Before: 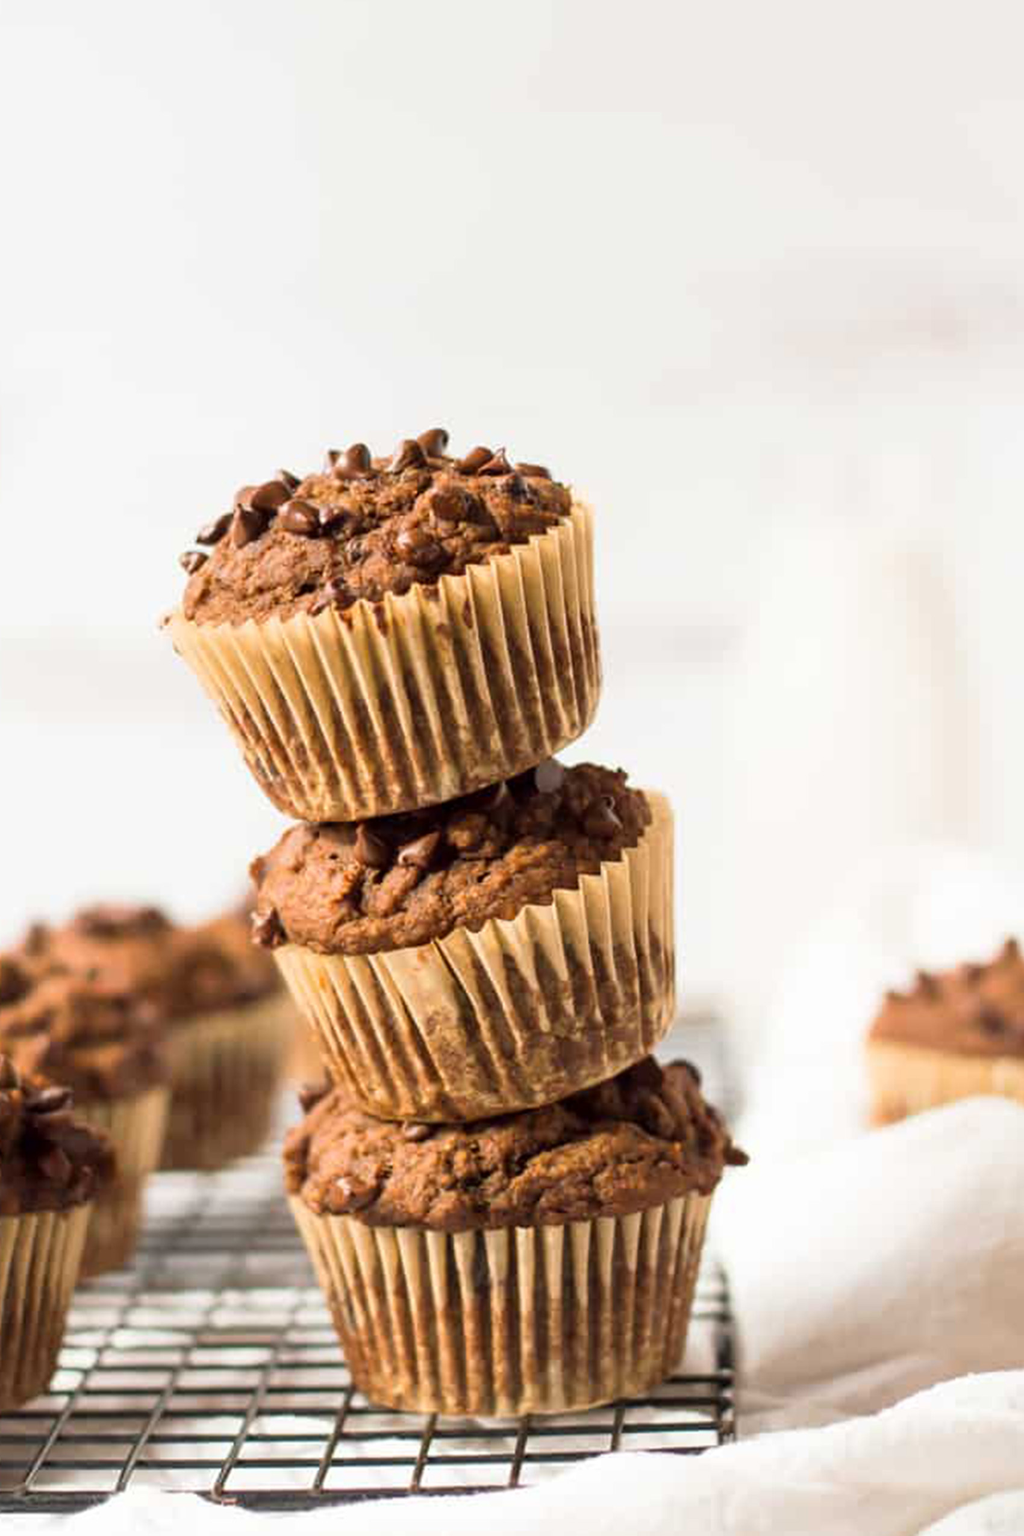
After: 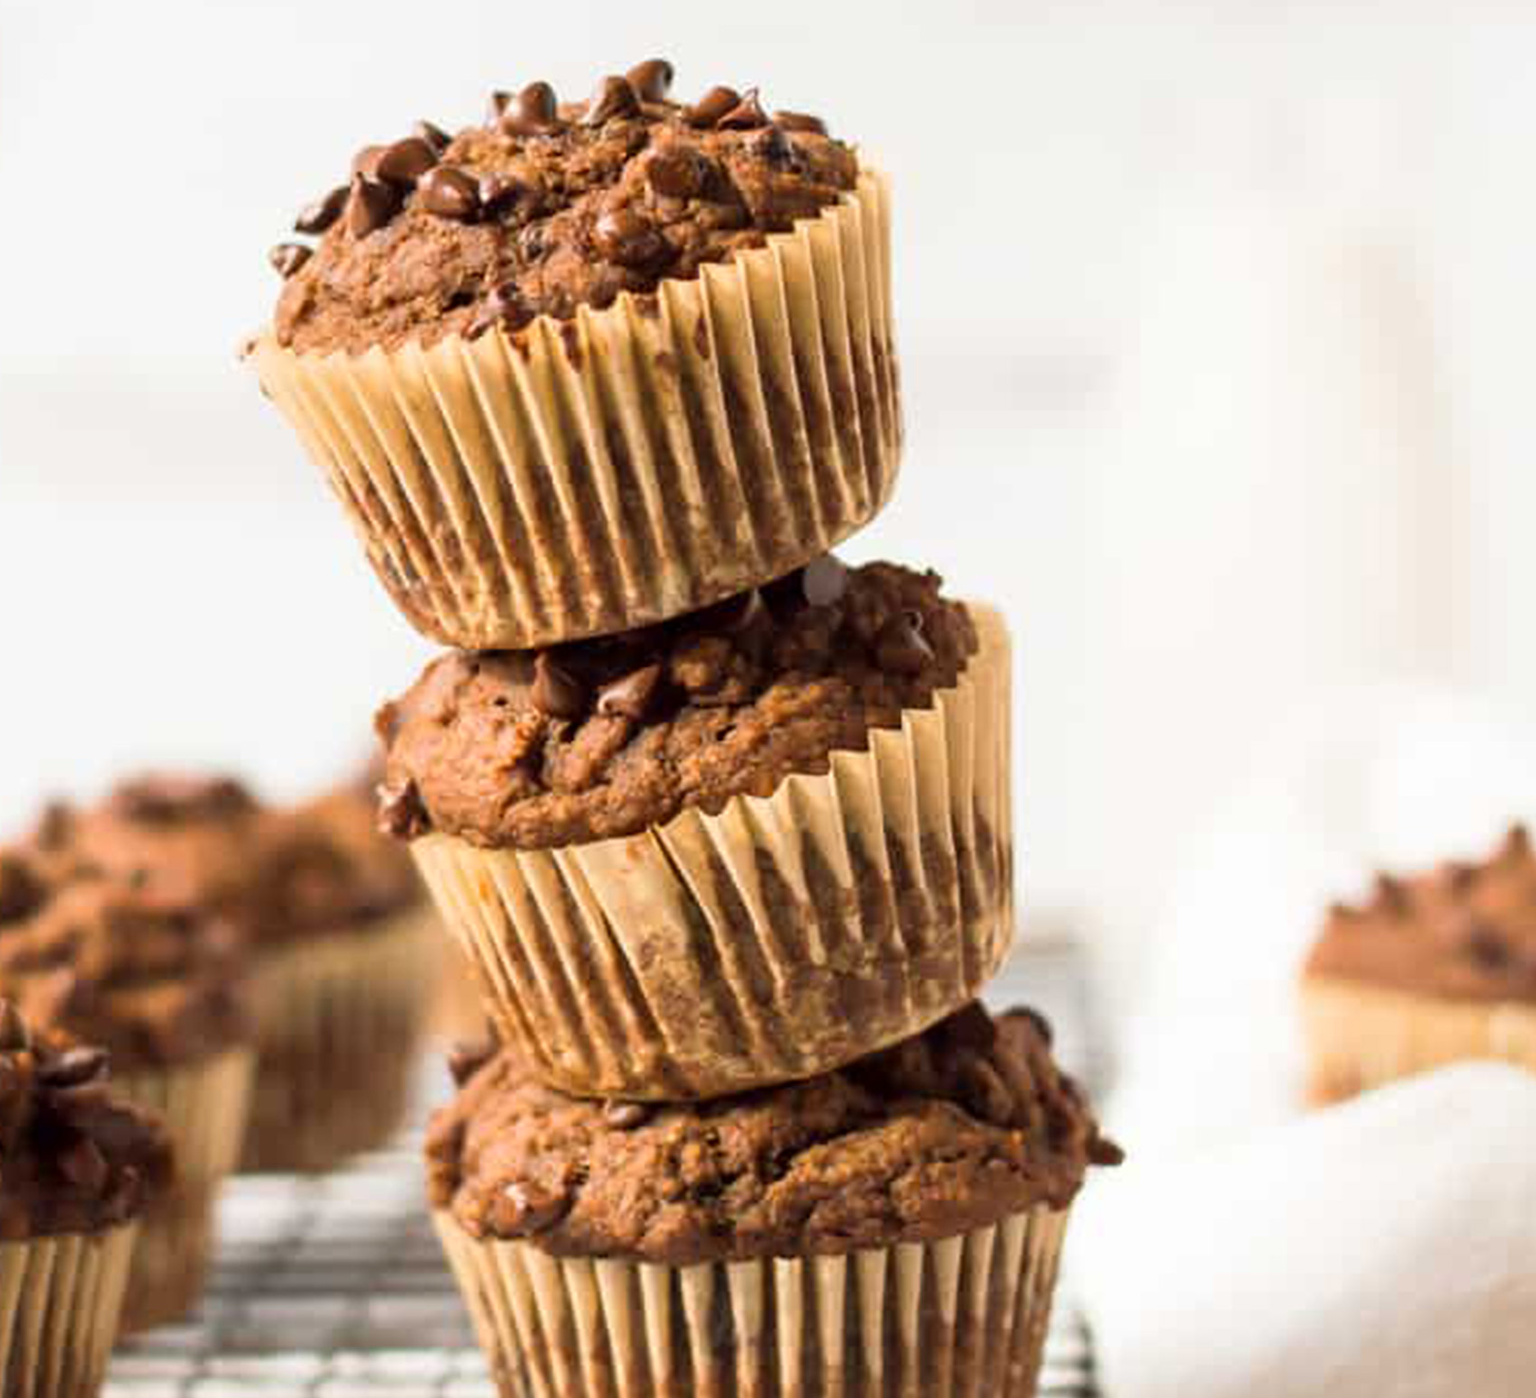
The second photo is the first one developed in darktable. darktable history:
tone equalizer: on, module defaults
crop and rotate: top 25.357%, bottom 13.942%
